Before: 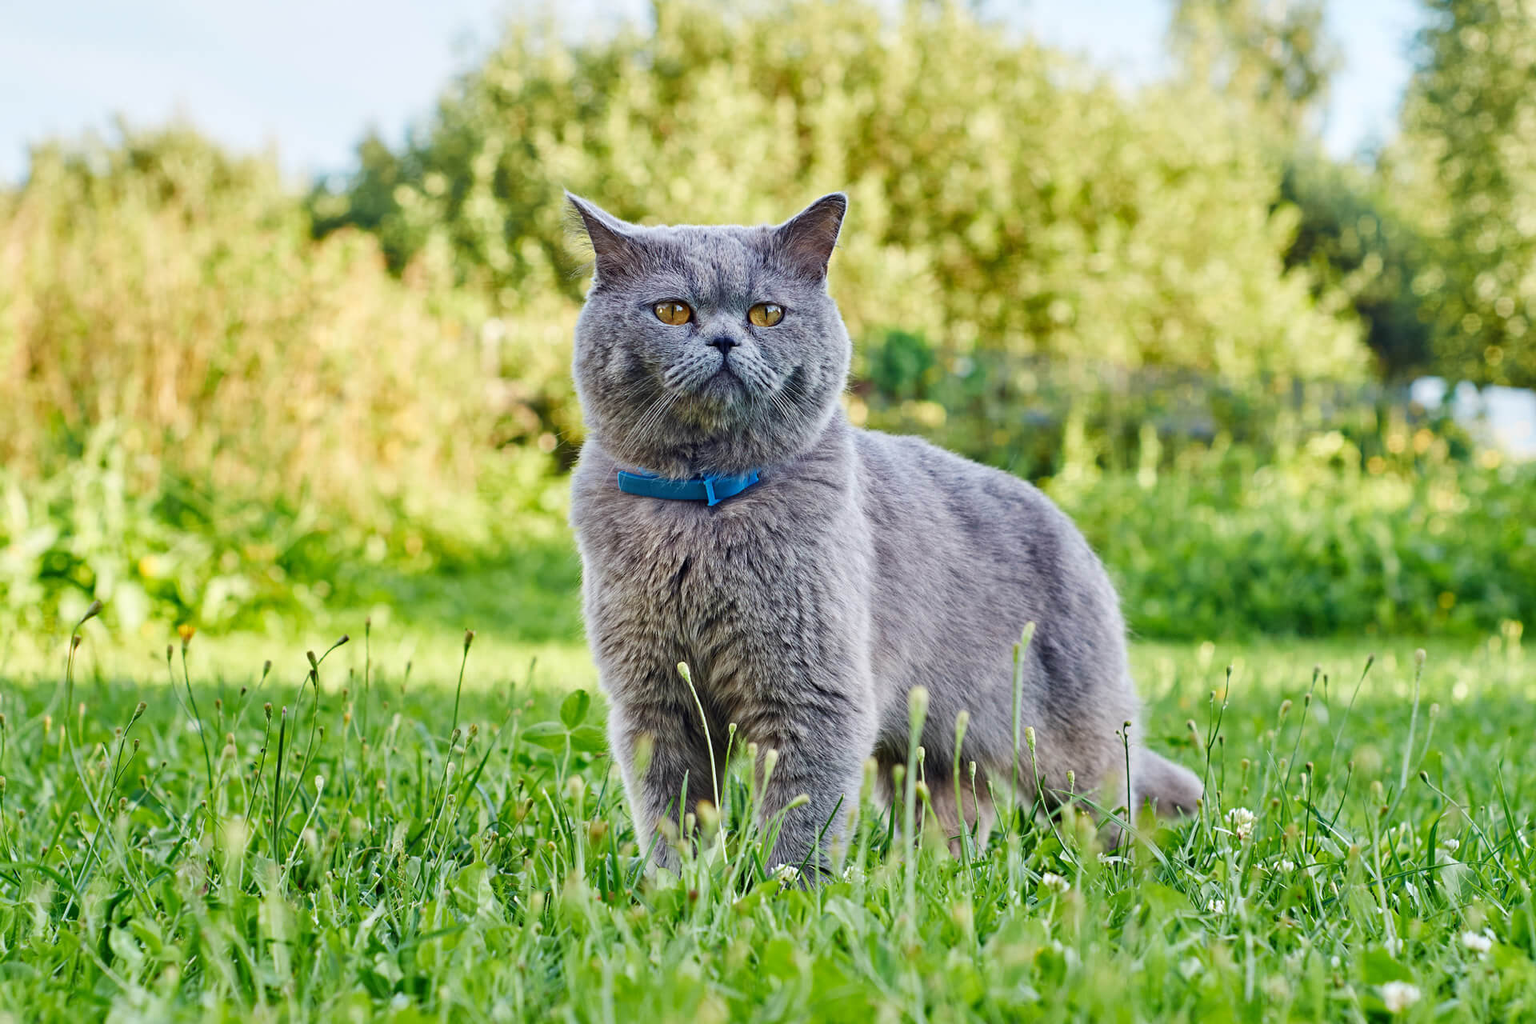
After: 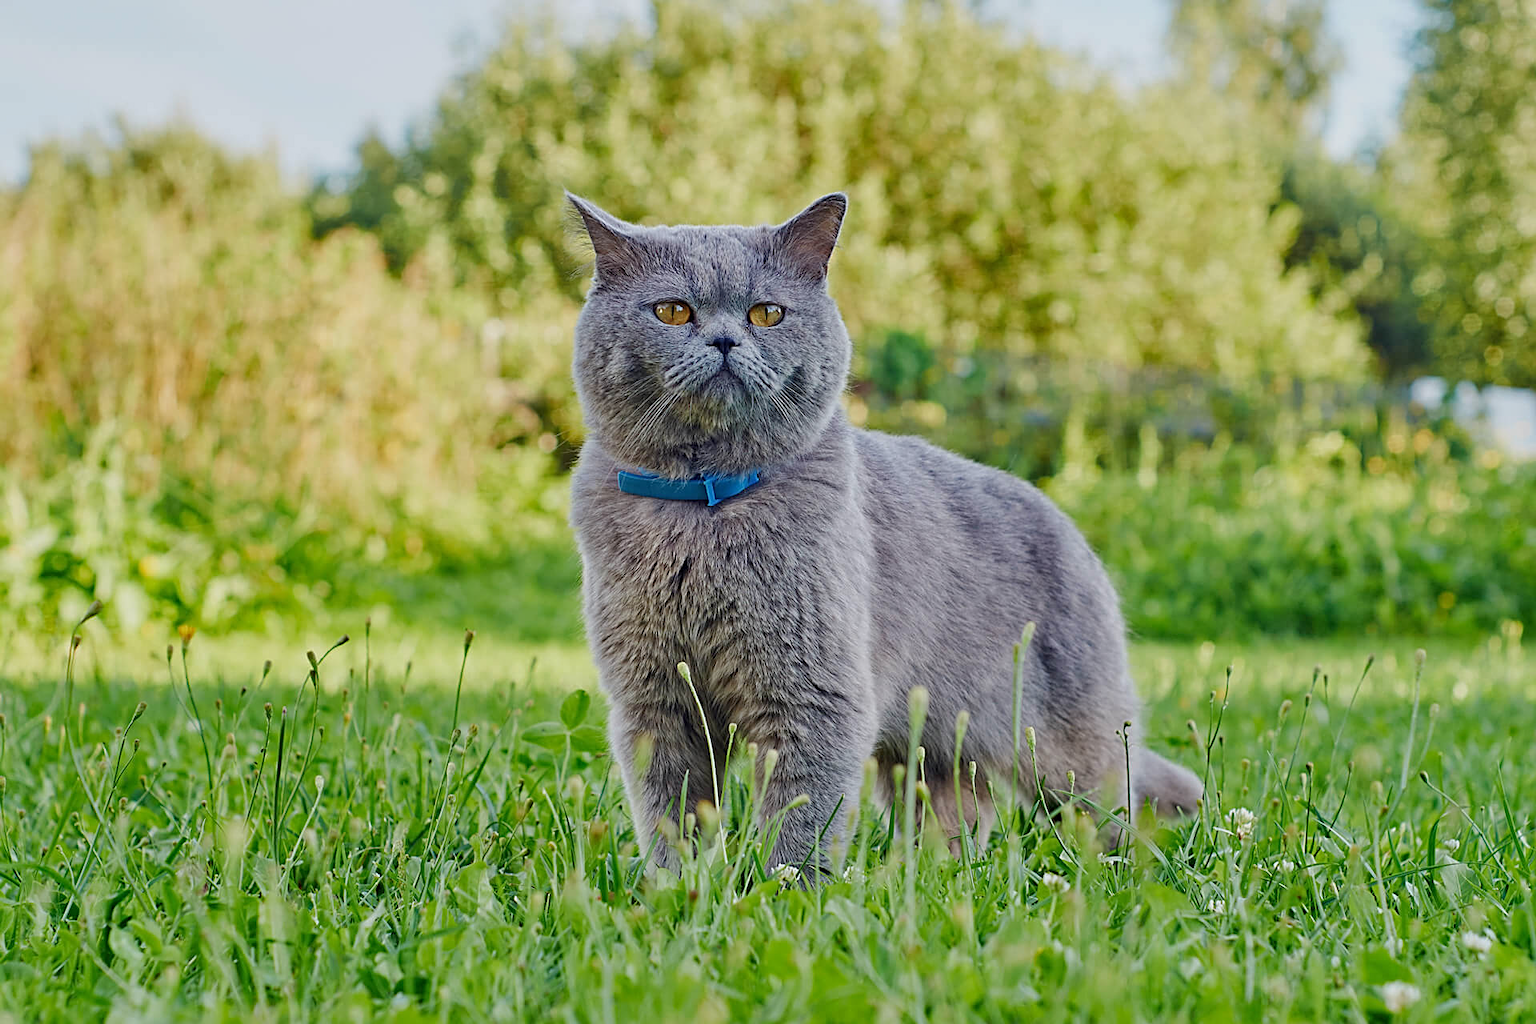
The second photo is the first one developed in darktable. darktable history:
tone equalizer: -8 EV 0.25 EV, -7 EV 0.417 EV, -6 EV 0.417 EV, -5 EV 0.25 EV, -3 EV -0.25 EV, -2 EV -0.417 EV, -1 EV -0.417 EV, +0 EV -0.25 EV, edges refinement/feathering 500, mask exposure compensation -1.57 EV, preserve details guided filter
sharpen: on, module defaults
